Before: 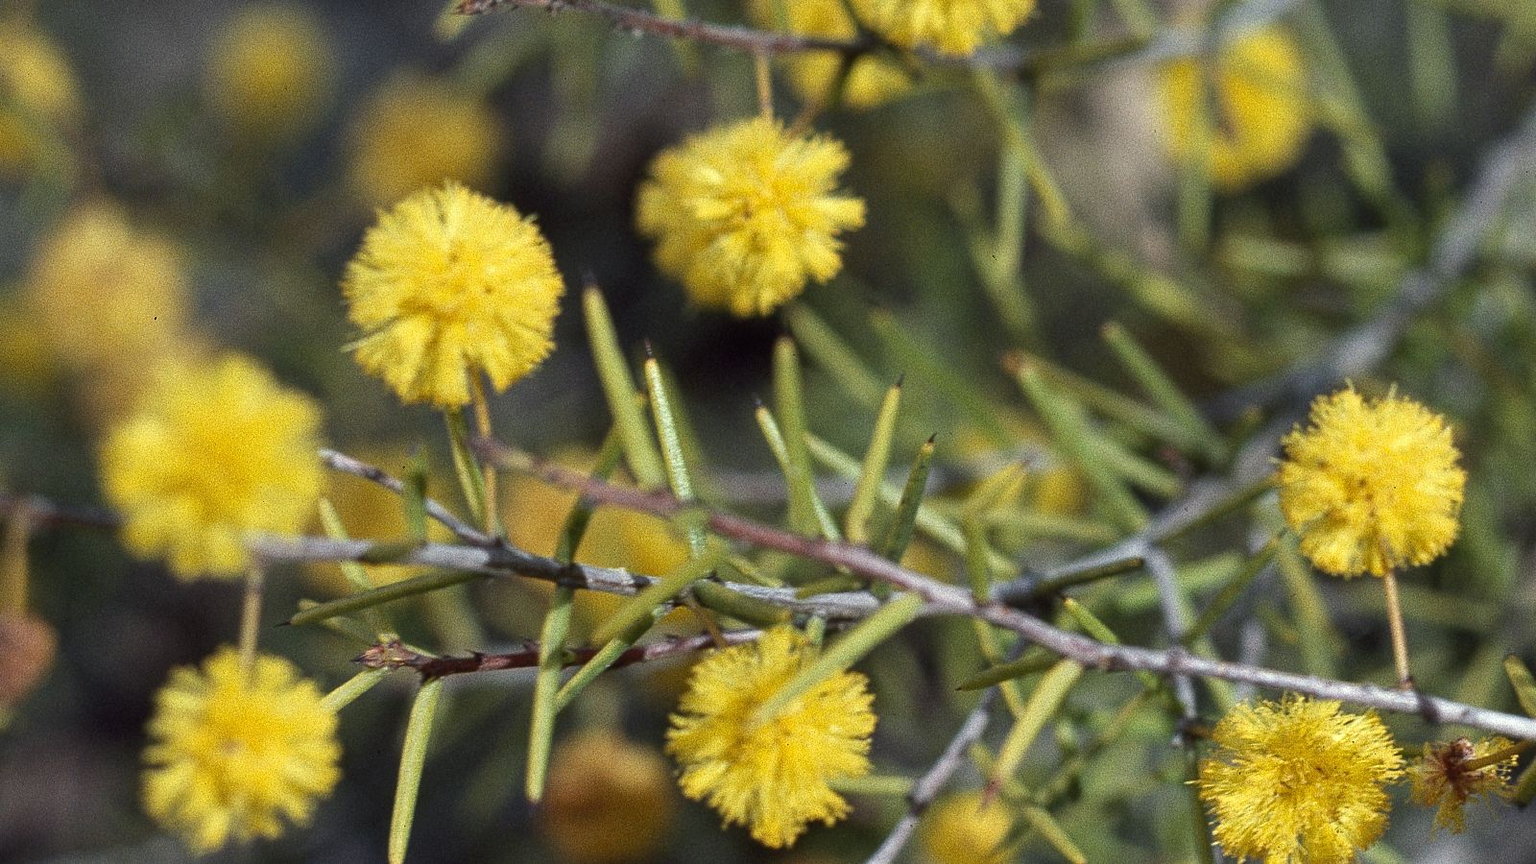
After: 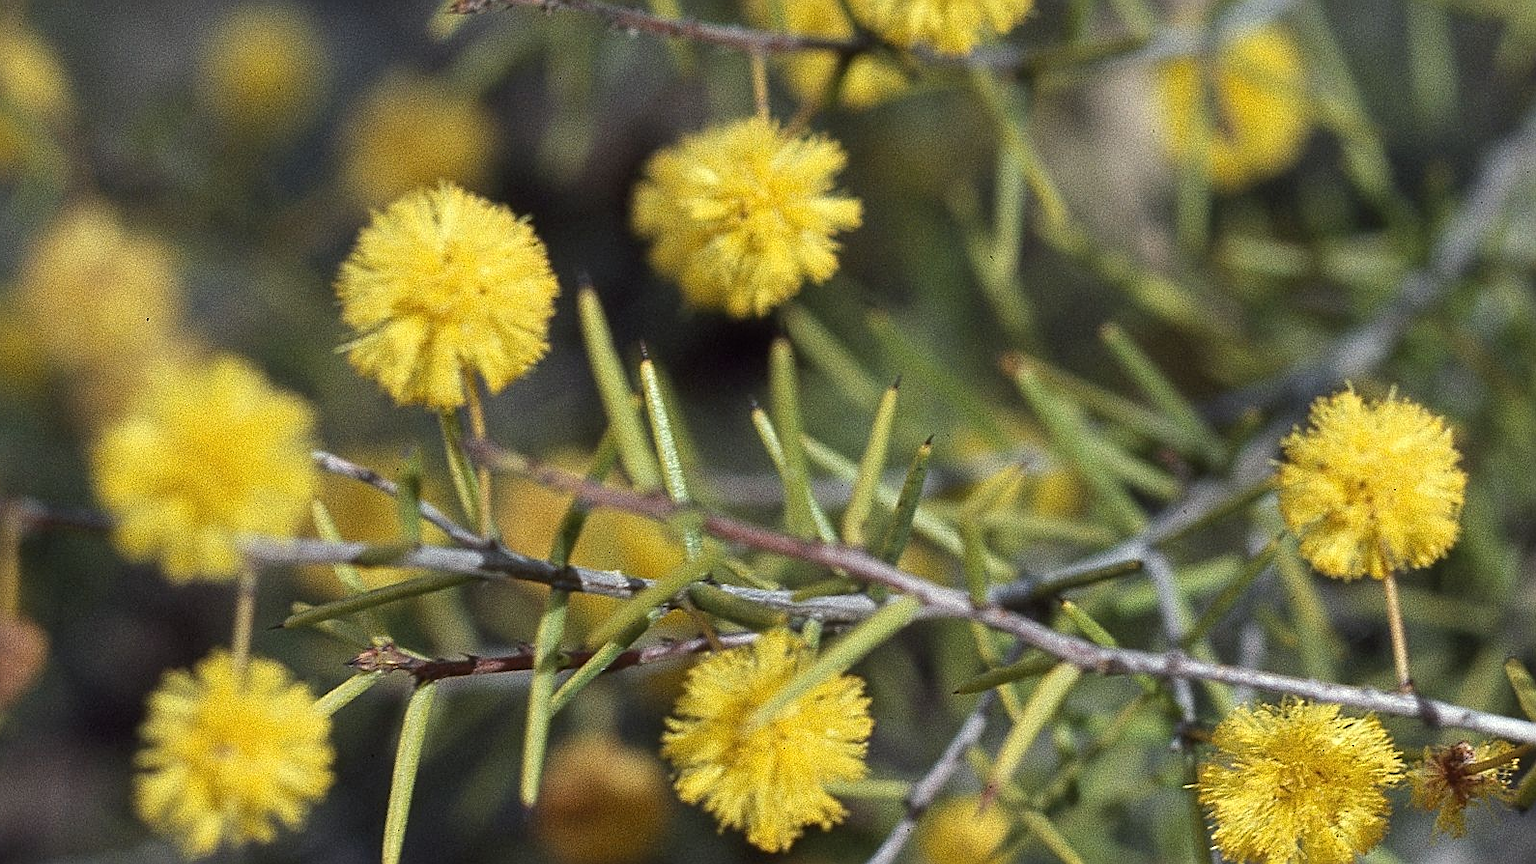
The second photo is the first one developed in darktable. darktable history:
sharpen: on, module defaults
crop and rotate: left 0.614%, top 0.179%, bottom 0.309%
haze removal: strength -0.05
